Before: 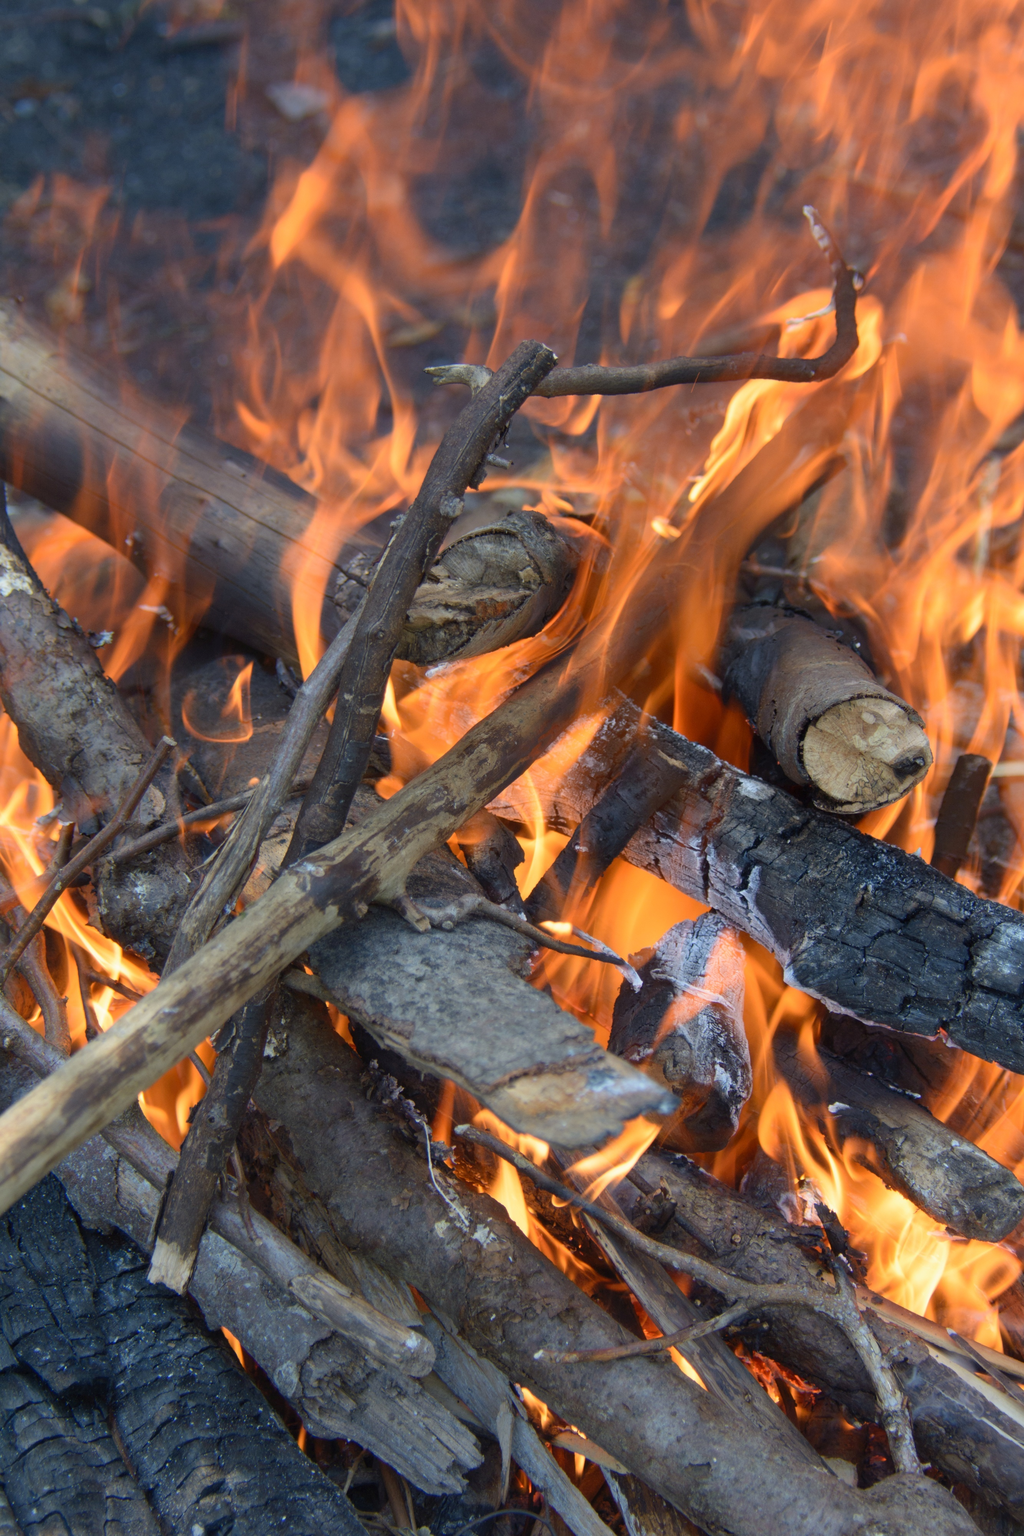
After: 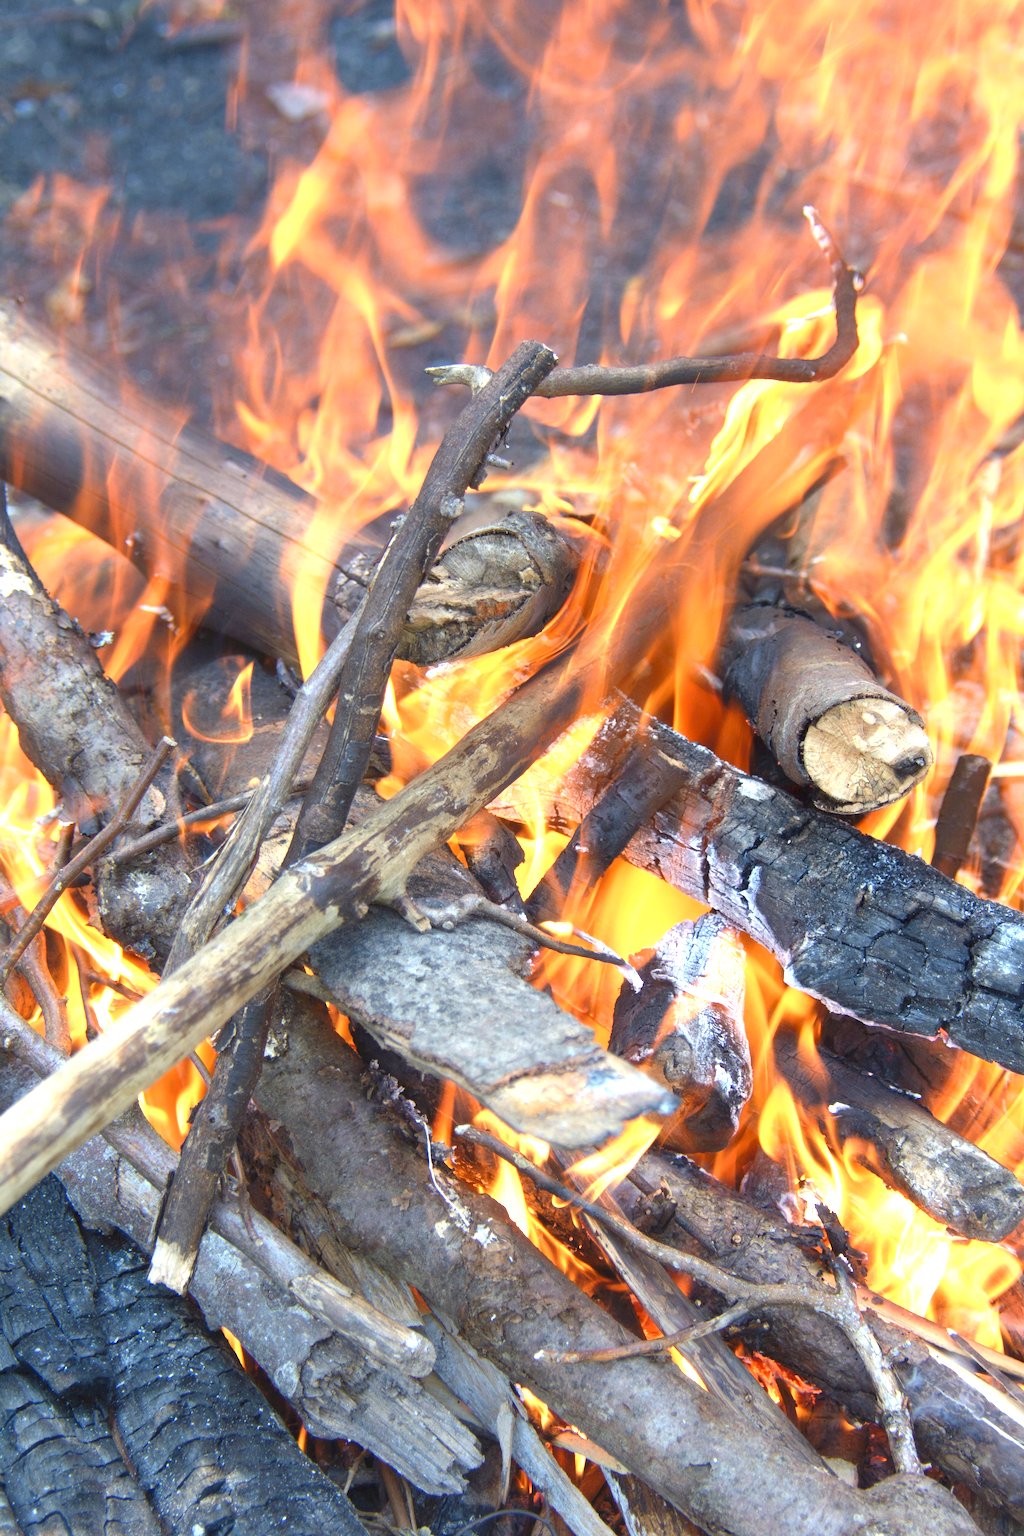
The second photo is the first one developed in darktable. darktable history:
exposure: black level correction 0, exposure 1.5 EV, compensate exposure bias true, compensate highlight preservation false
